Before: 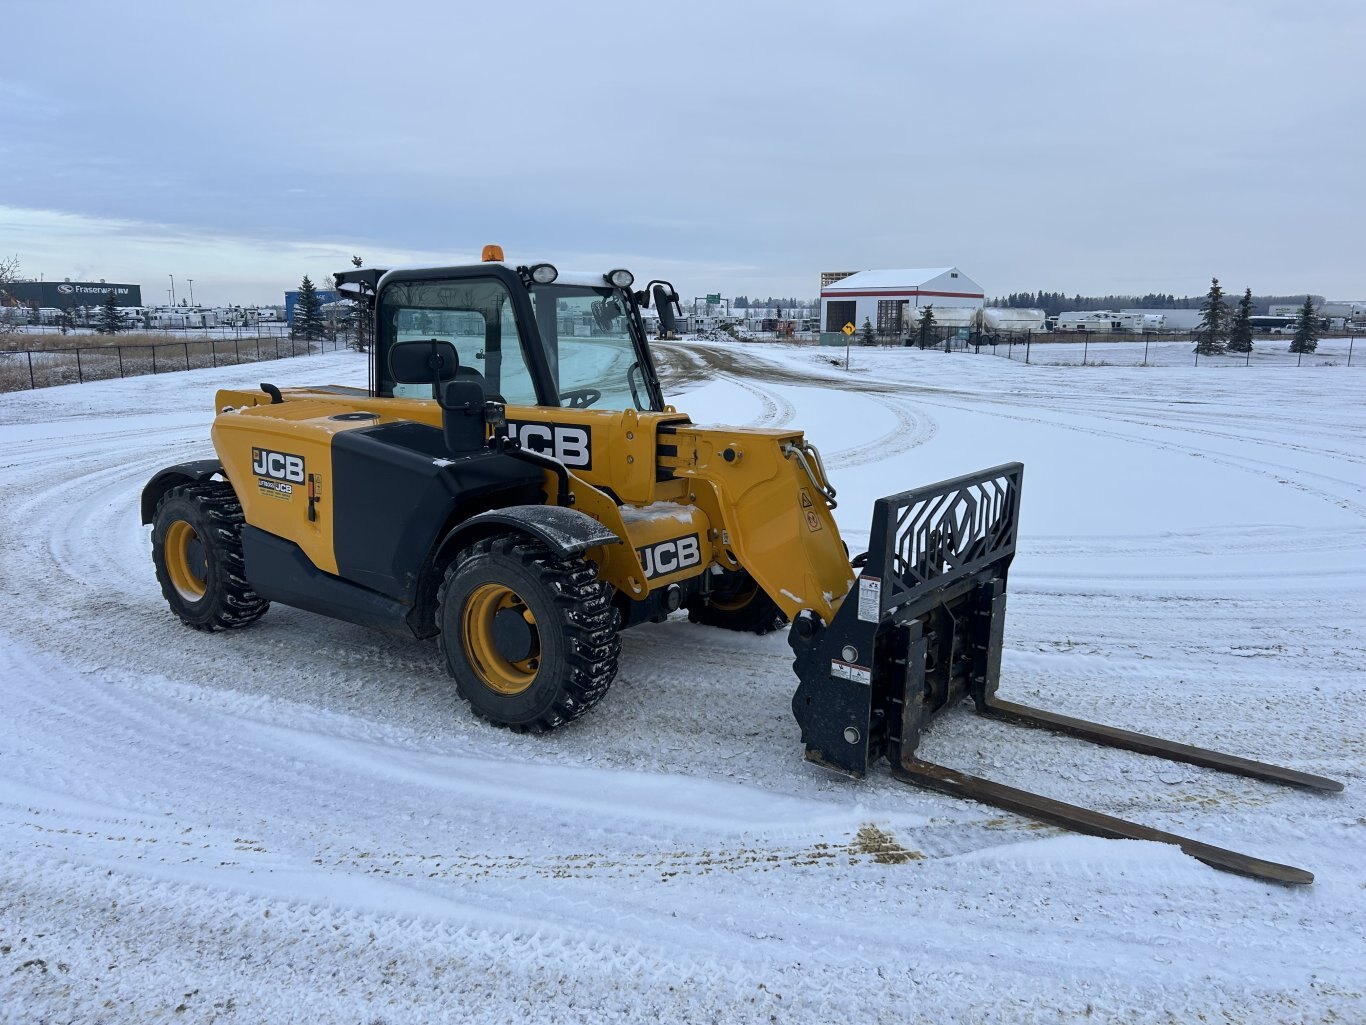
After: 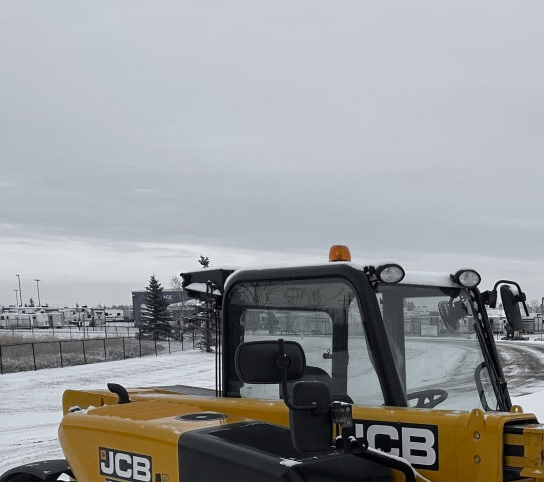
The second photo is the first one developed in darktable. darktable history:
color zones: curves: ch0 [(0.004, 0.388) (0.125, 0.392) (0.25, 0.404) (0.375, 0.5) (0.5, 0.5) (0.625, 0.5) (0.75, 0.5) (0.875, 0.5)]; ch1 [(0, 0.5) (0.125, 0.5) (0.25, 0.5) (0.375, 0.124) (0.524, 0.124) (0.645, 0.128) (0.789, 0.132) (0.914, 0.096) (0.998, 0.068)]
crop and rotate: left 11.243%, top 0.094%, right 48.914%, bottom 52.877%
